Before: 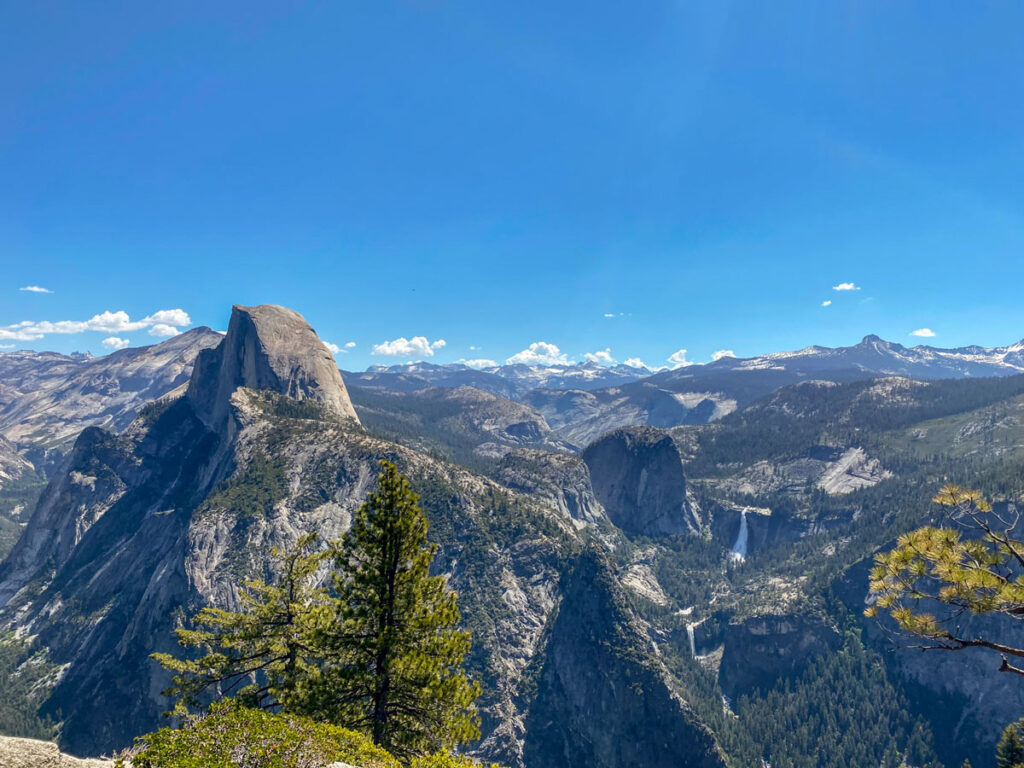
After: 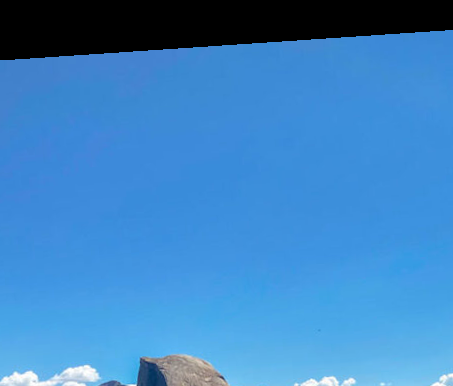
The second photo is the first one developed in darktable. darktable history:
crop and rotate: left 10.817%, top 0.062%, right 47.194%, bottom 53.626%
rotate and perspective: rotation -4.2°, shear 0.006, automatic cropping off
